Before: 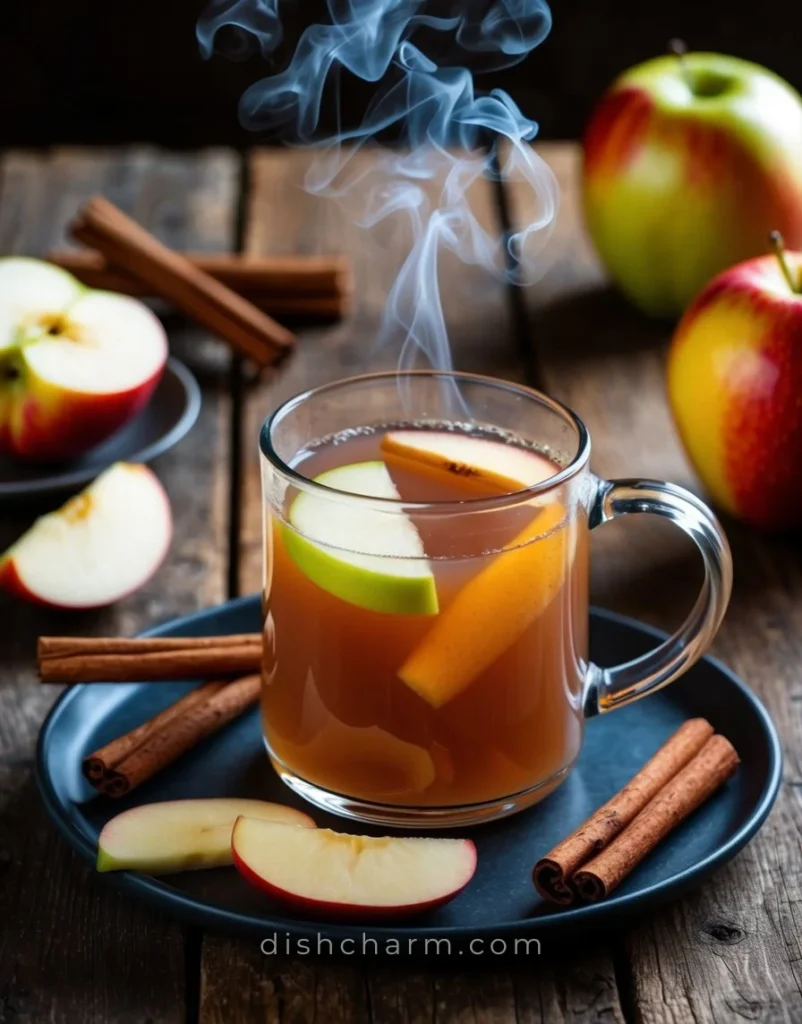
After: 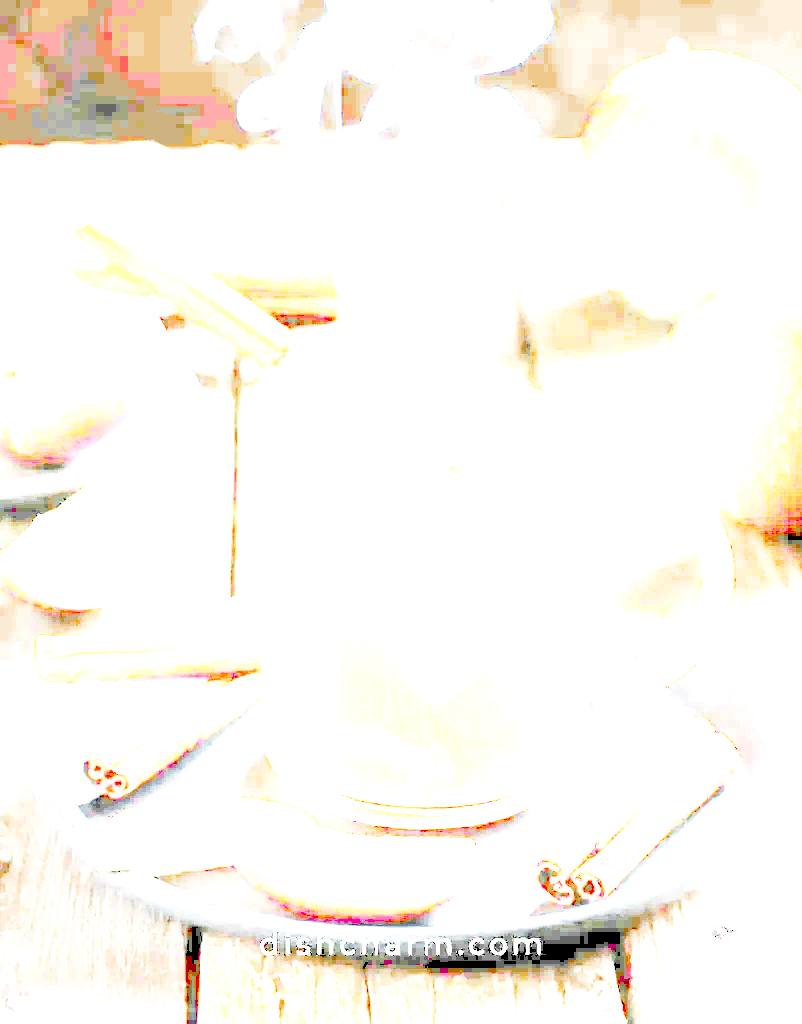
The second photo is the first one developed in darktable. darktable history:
contrast brightness saturation: contrast 0.01, saturation -0.05
color zones: curves: ch1 [(0, 0.638) (0.193, 0.442) (0.286, 0.15) (0.429, 0.14) (0.571, 0.142) (0.714, 0.154) (0.857, 0.175) (1, 0.638)]
exposure: exposure 8 EV, compensate highlight preservation false
base curve: curves: ch0 [(0, 0) (0.028, 0.03) (0.121, 0.232) (0.46, 0.748) (0.859, 0.968) (1, 1)], preserve colors none
